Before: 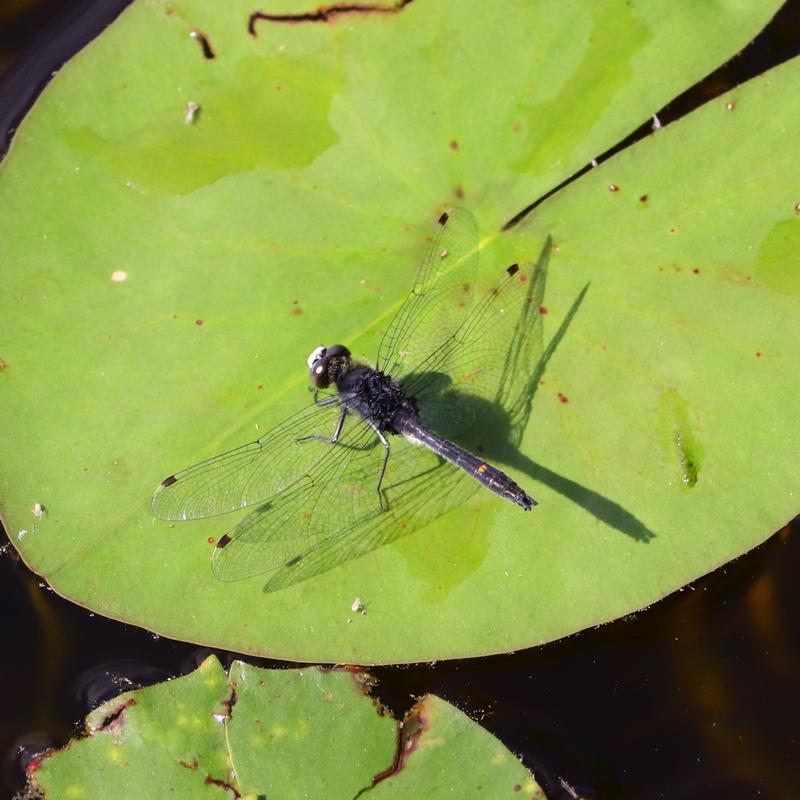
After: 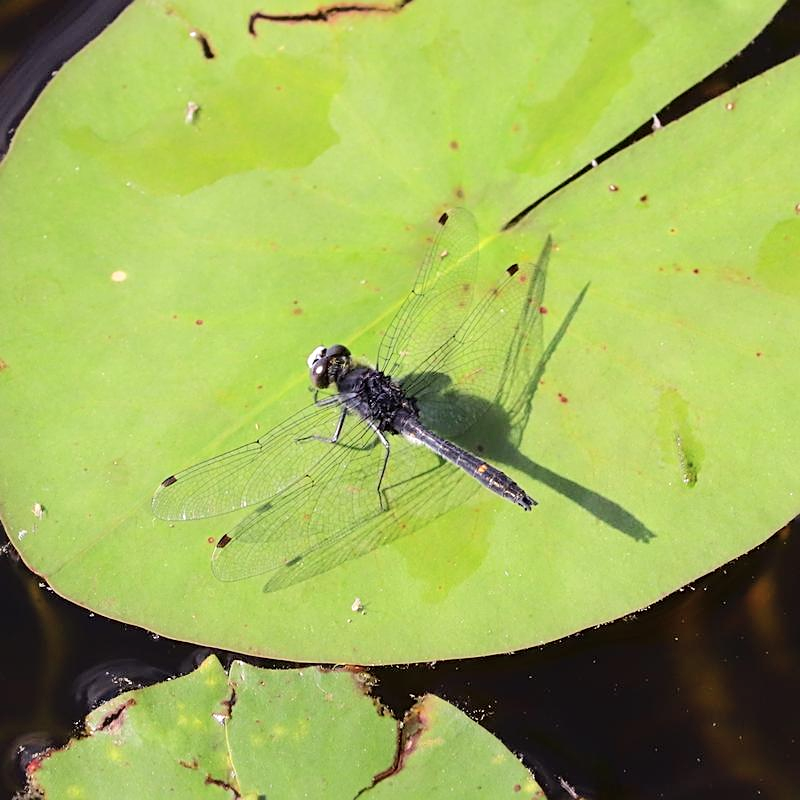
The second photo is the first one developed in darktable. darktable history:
sharpen: on, module defaults
tone curve: curves: ch0 [(0, 0) (0.003, 0.004) (0.011, 0.015) (0.025, 0.033) (0.044, 0.059) (0.069, 0.092) (0.1, 0.132) (0.136, 0.18) (0.177, 0.235) (0.224, 0.297) (0.277, 0.366) (0.335, 0.44) (0.399, 0.52) (0.468, 0.594) (0.543, 0.661) (0.623, 0.727) (0.709, 0.79) (0.801, 0.86) (0.898, 0.928) (1, 1)], color space Lab, independent channels, preserve colors none
